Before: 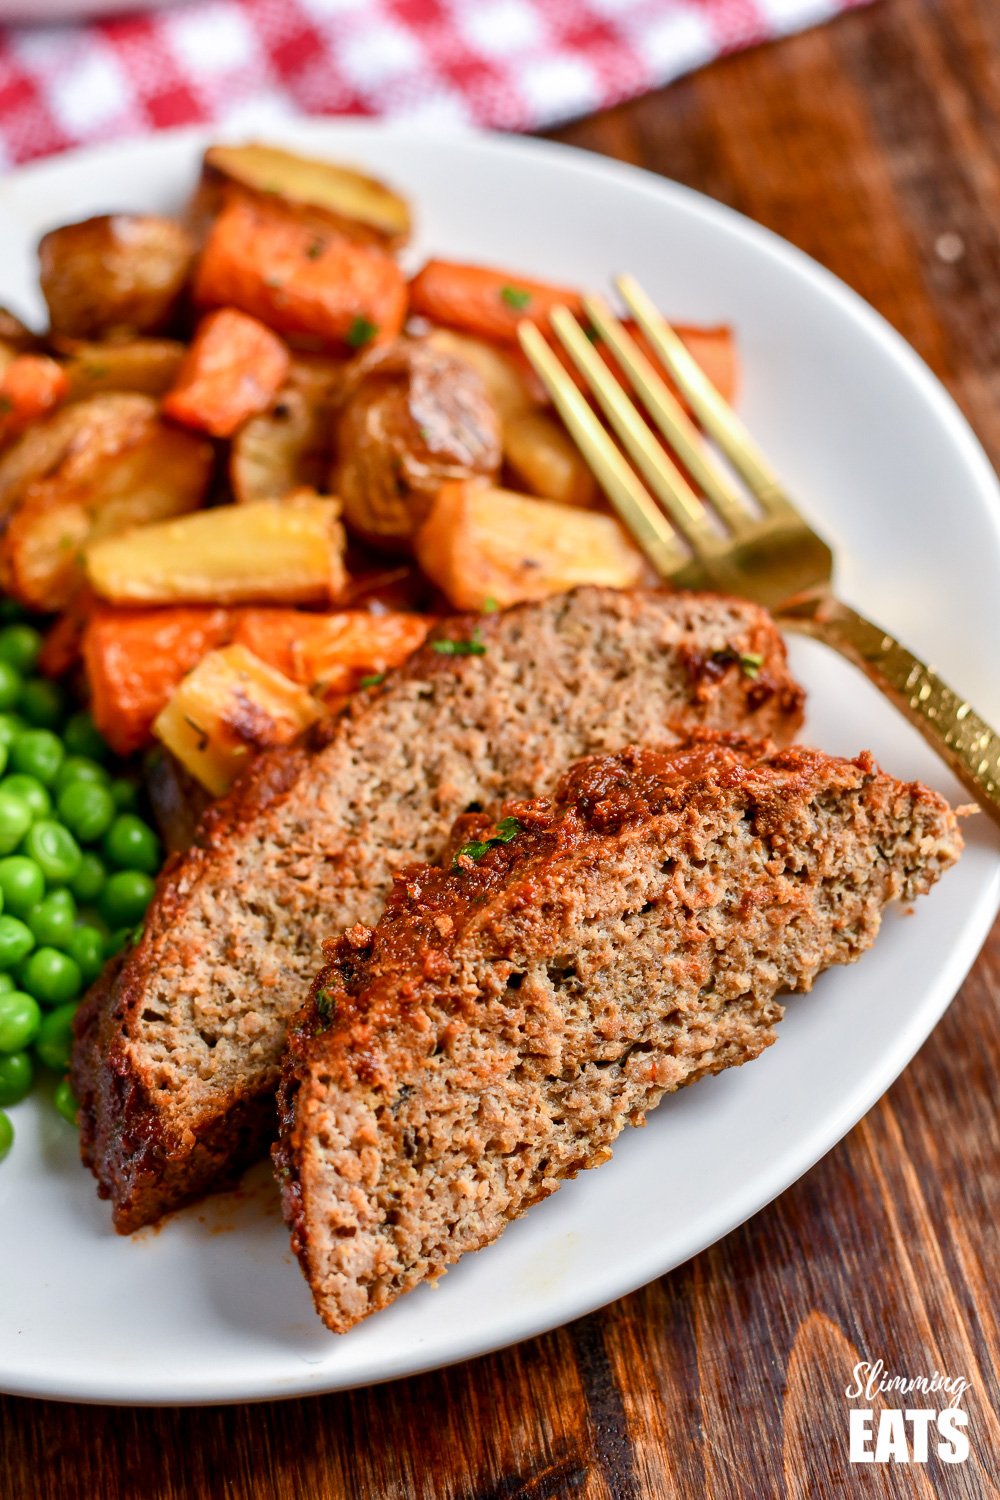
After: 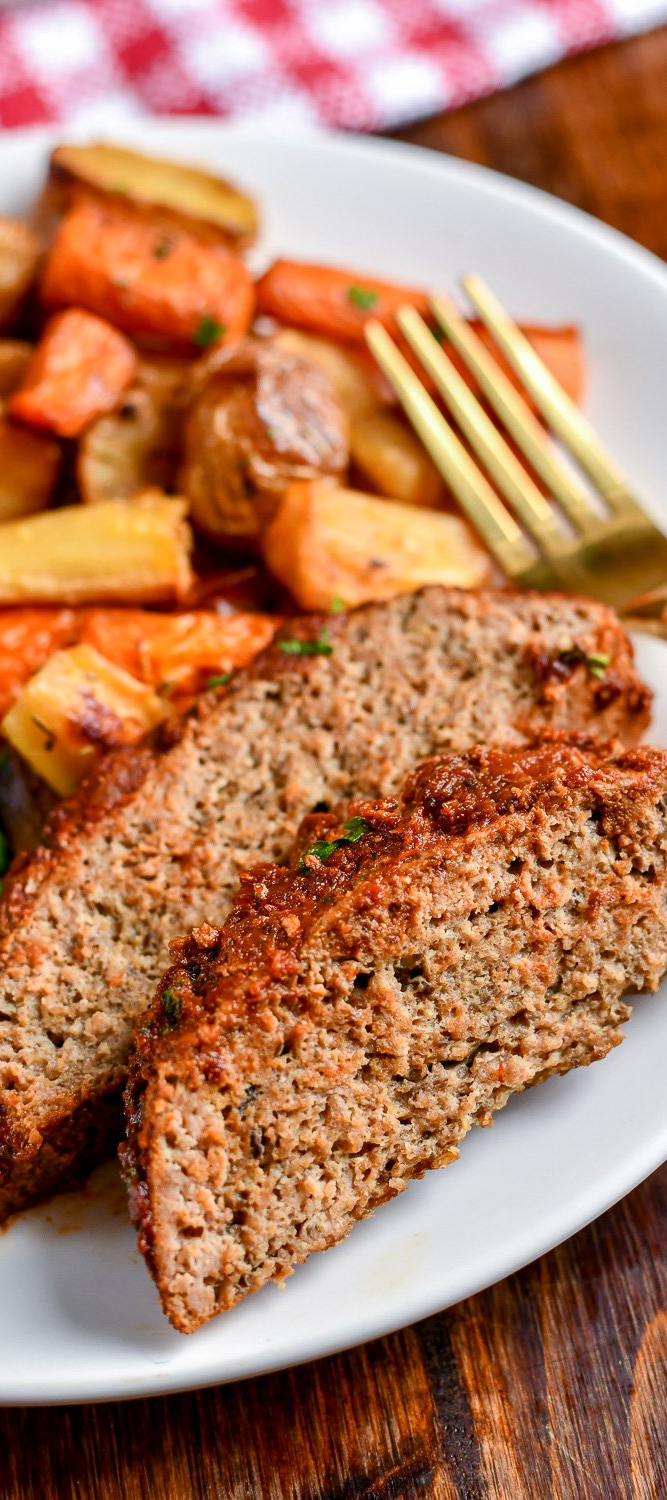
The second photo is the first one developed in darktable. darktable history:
crop: left 15.379%, right 17.895%
